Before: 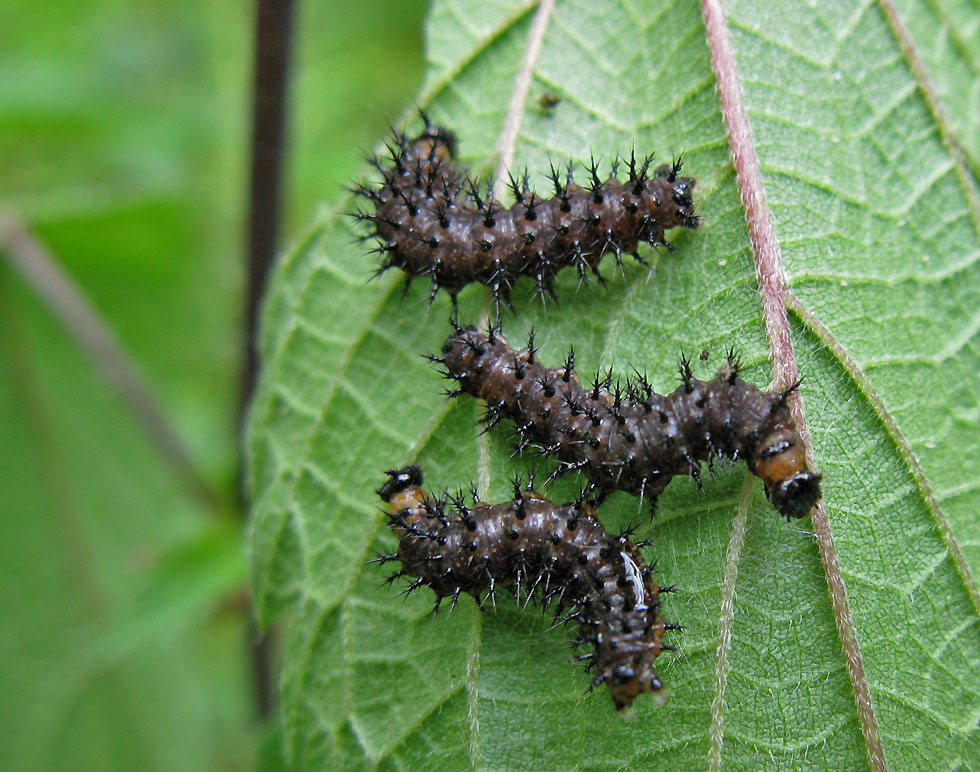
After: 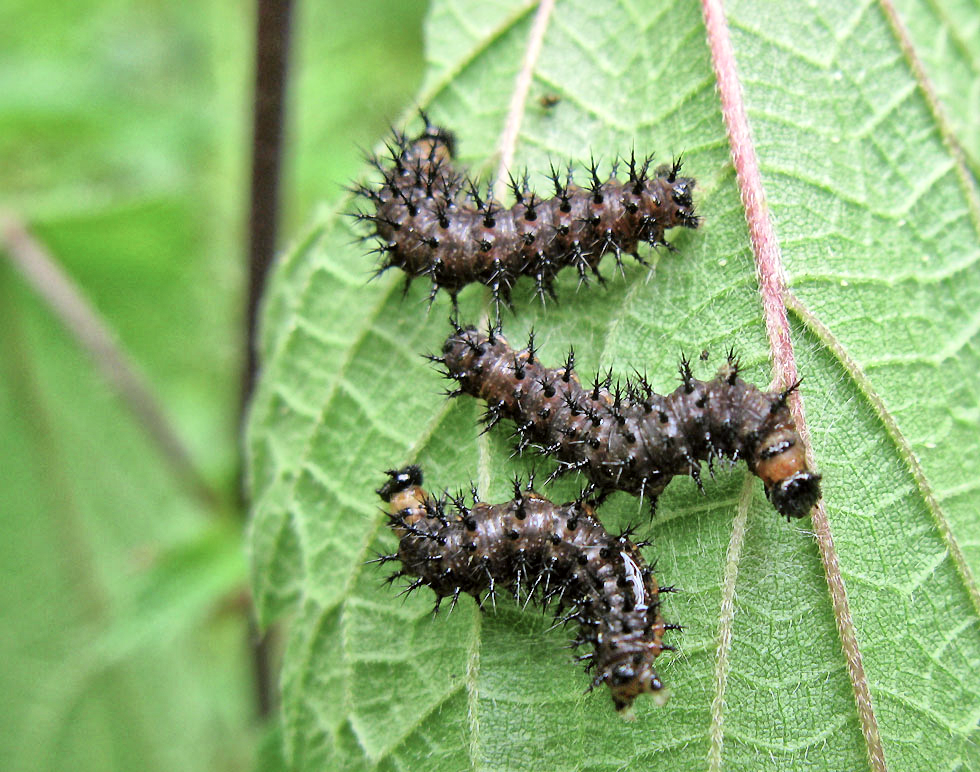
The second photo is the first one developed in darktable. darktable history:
global tonemap: drago (1, 100), detail 1
tone curve: curves: ch0 [(0, 0) (0.091, 0.074) (0.184, 0.168) (0.491, 0.519) (0.748, 0.765) (1, 0.919)]; ch1 [(0, 0) (0.179, 0.173) (0.322, 0.32) (0.424, 0.424) (0.502, 0.504) (0.56, 0.578) (0.631, 0.667) (0.777, 0.806) (1, 1)]; ch2 [(0, 0) (0.434, 0.447) (0.483, 0.487) (0.547, 0.564) (0.676, 0.673) (1, 1)], color space Lab, independent channels, preserve colors none
rotate and perspective: crop left 0, crop top 0
